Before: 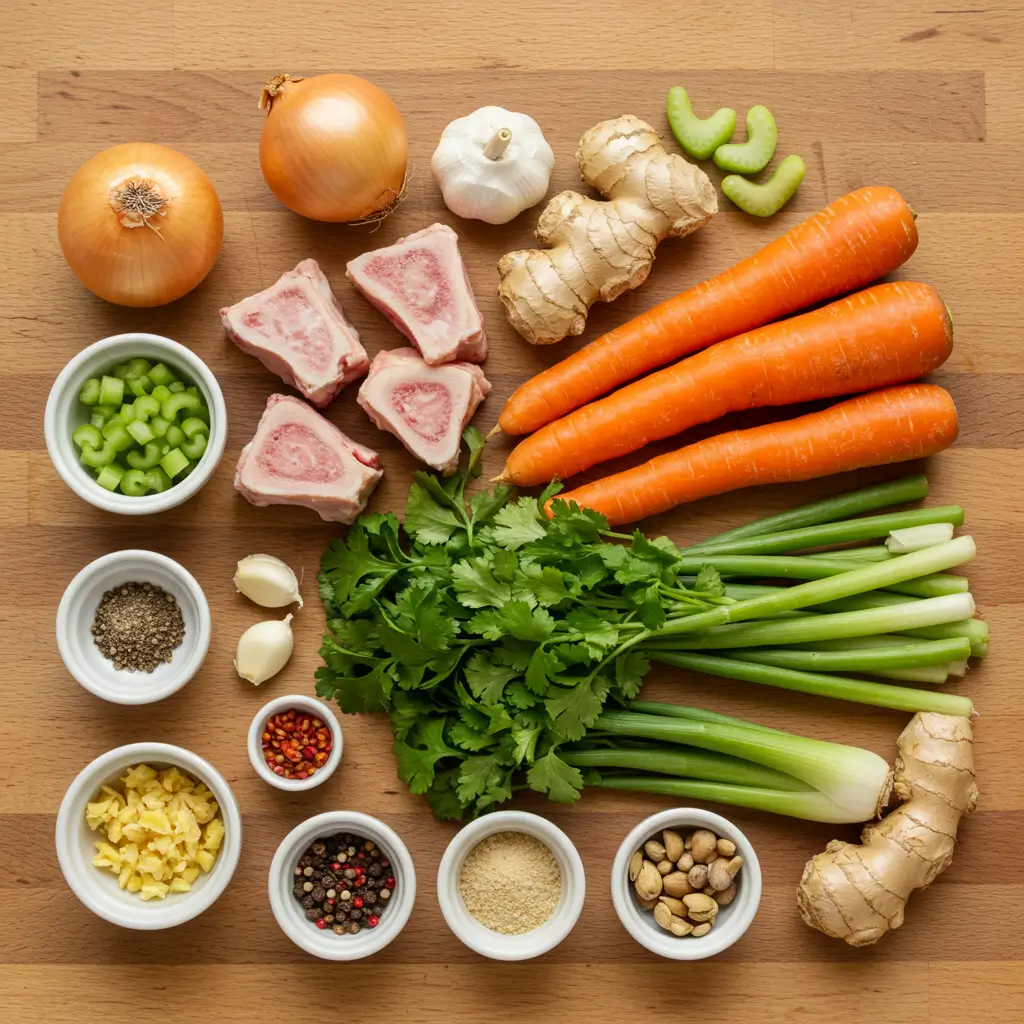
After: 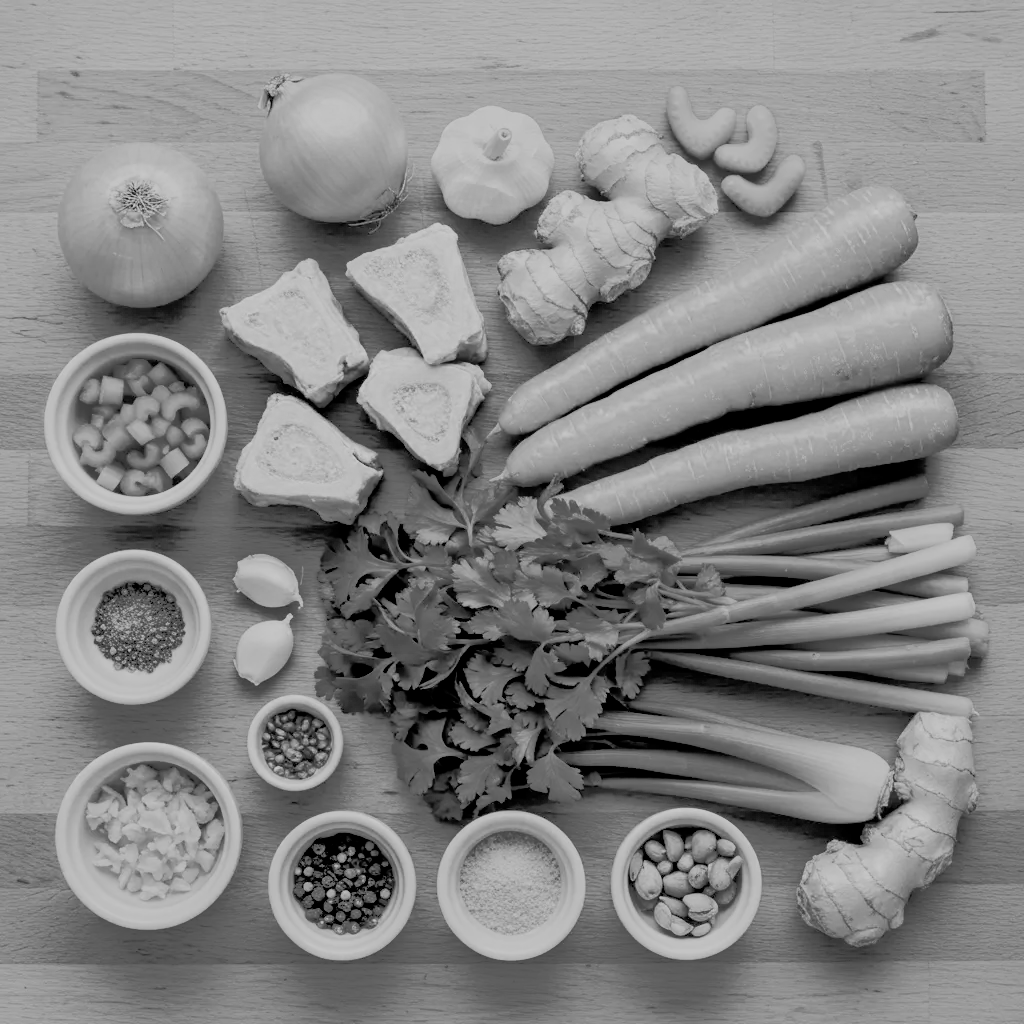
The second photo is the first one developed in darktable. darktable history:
velvia: on, module defaults
filmic rgb: middle gray luminance 18%, black relative exposure -7.5 EV, white relative exposure 8.5 EV, threshold 6 EV, target black luminance 0%, hardness 2.23, latitude 18.37%, contrast 0.878, highlights saturation mix 5%, shadows ↔ highlights balance 10.15%, add noise in highlights 0, preserve chrominance no, color science v3 (2019), use custom middle-gray values true, iterations of high-quality reconstruction 0, contrast in highlights soft, enable highlight reconstruction true
color zones: curves: ch0 [(0.004, 0.588) (0.116, 0.636) (0.259, 0.476) (0.423, 0.464) (0.75, 0.5)]; ch1 [(0, 0) (0.143, 0) (0.286, 0) (0.429, 0) (0.571, 0) (0.714, 0) (0.857, 0)]
color balance rgb: perceptual saturation grading › global saturation 20%, perceptual saturation grading › highlights -25%, perceptual saturation grading › shadows 50%
tone equalizer: -8 EV -0.528 EV, -7 EV -0.319 EV, -6 EV -0.083 EV, -5 EV 0.413 EV, -4 EV 0.985 EV, -3 EV 0.791 EV, -2 EV -0.01 EV, -1 EV 0.14 EV, +0 EV -0.012 EV, smoothing 1
